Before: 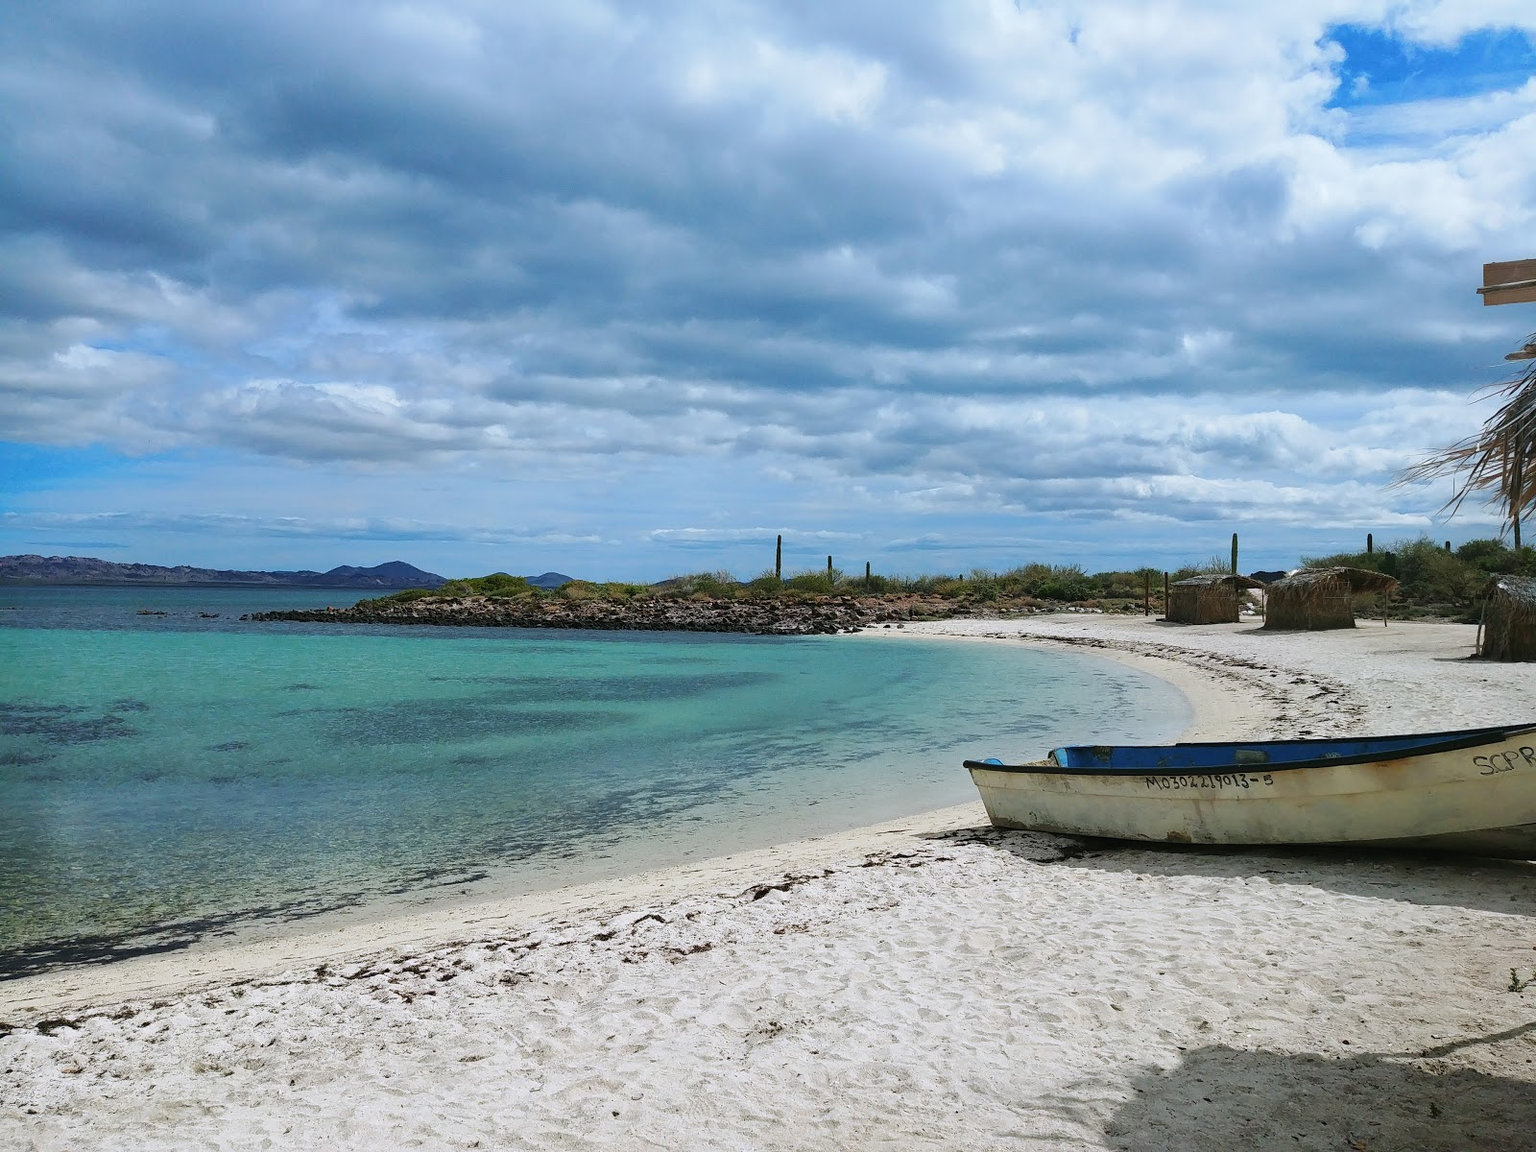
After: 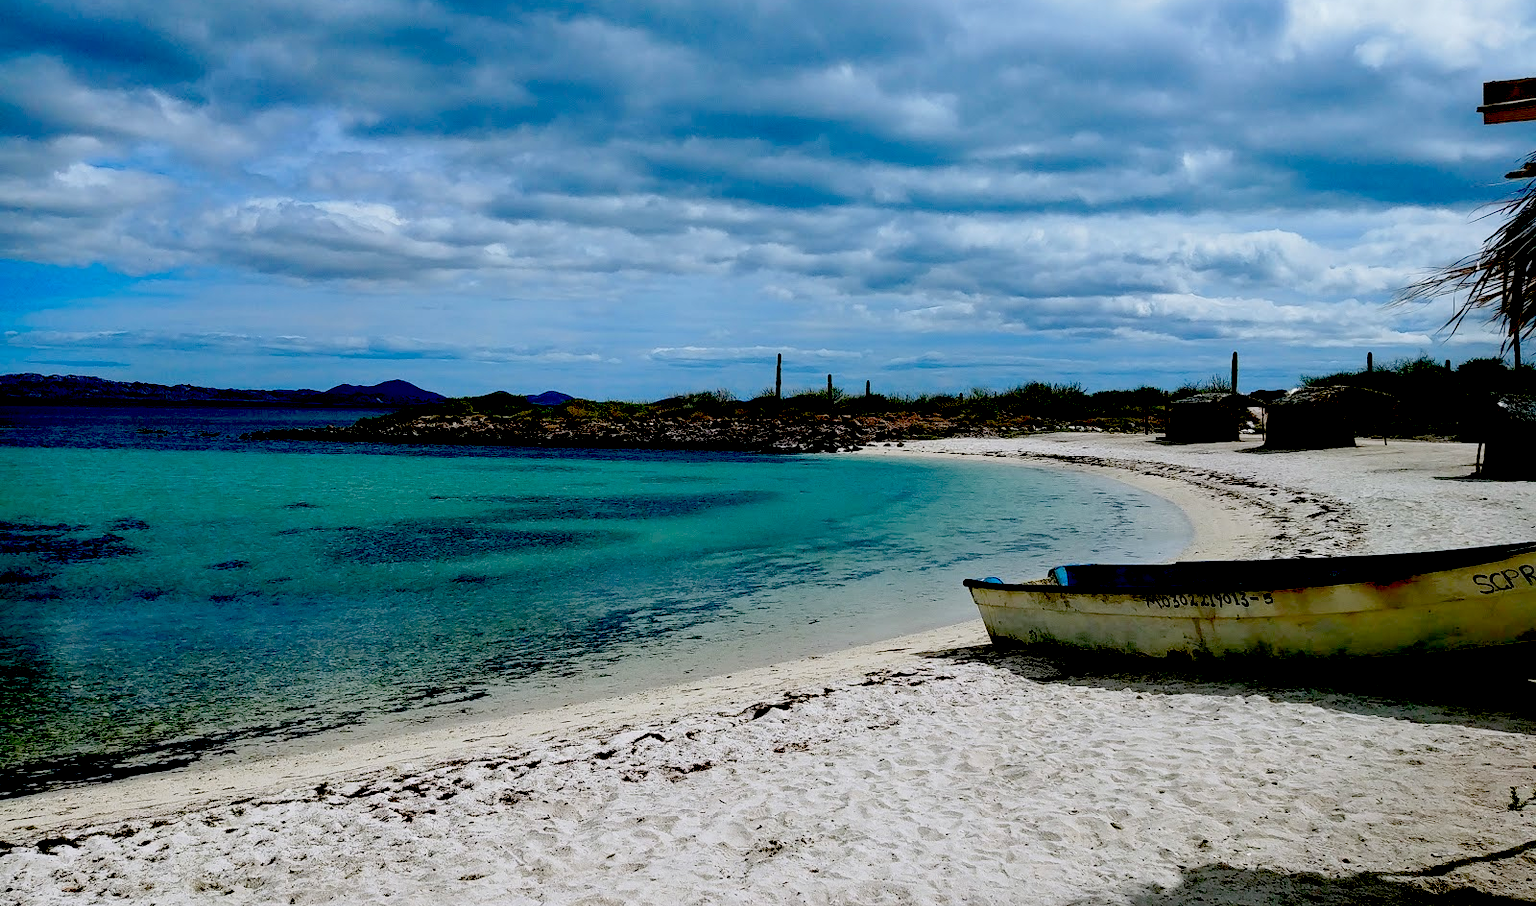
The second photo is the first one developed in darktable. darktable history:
crop and rotate: top 15.774%, bottom 5.506%
exposure: black level correction 0.1, exposure -0.092 EV, compensate highlight preservation false
